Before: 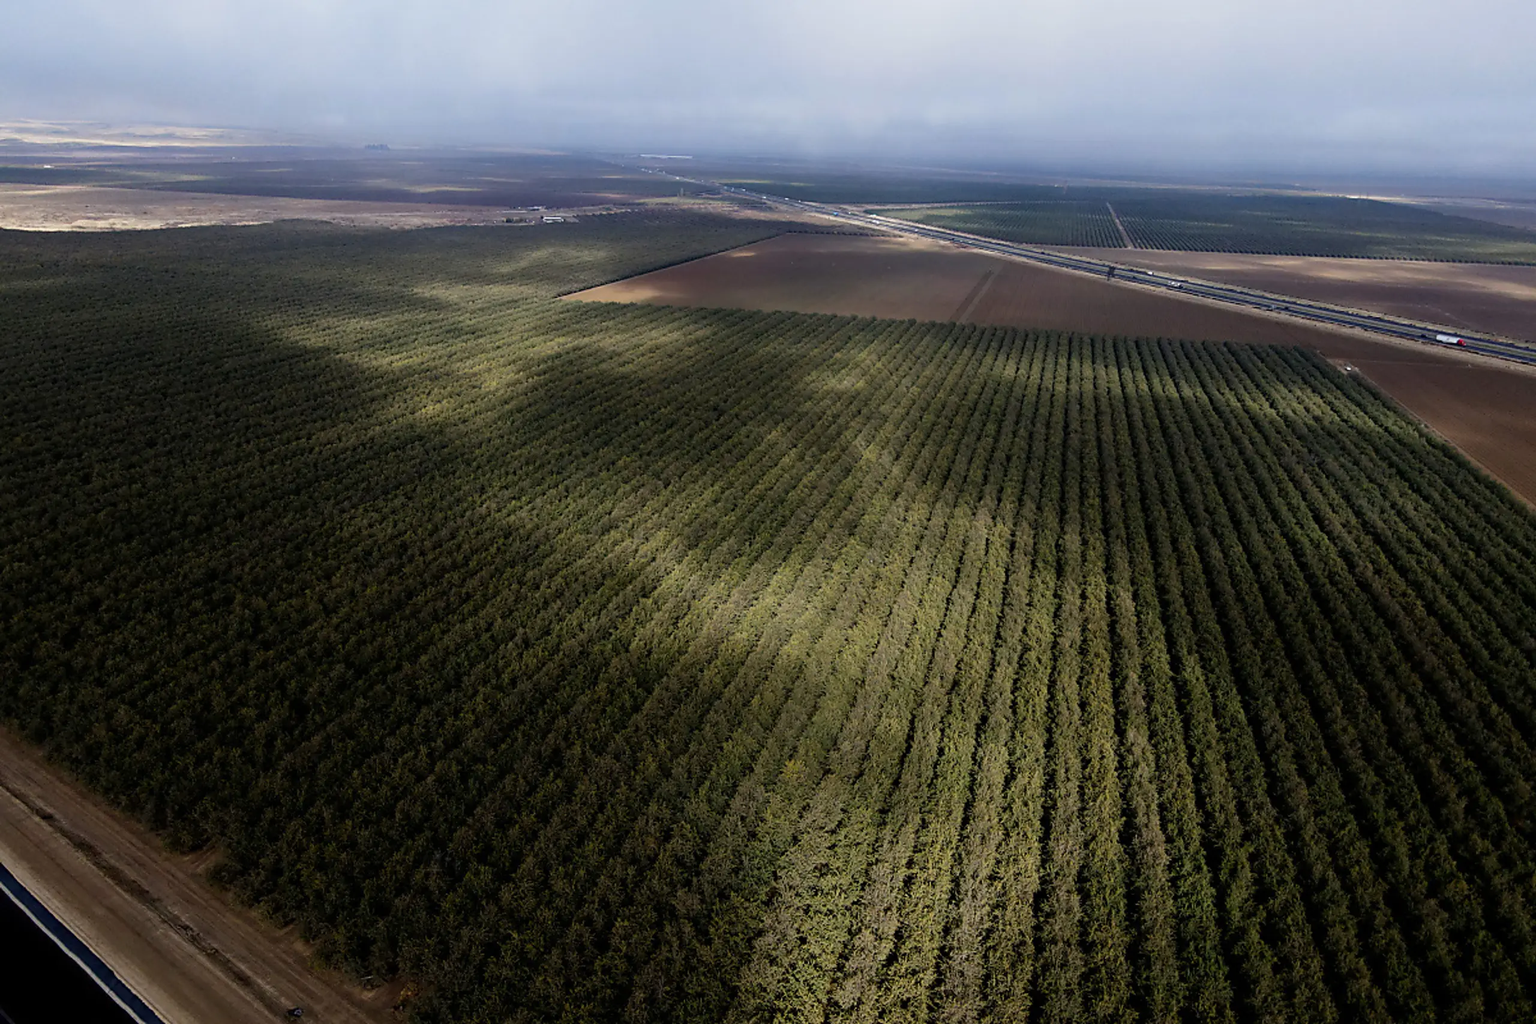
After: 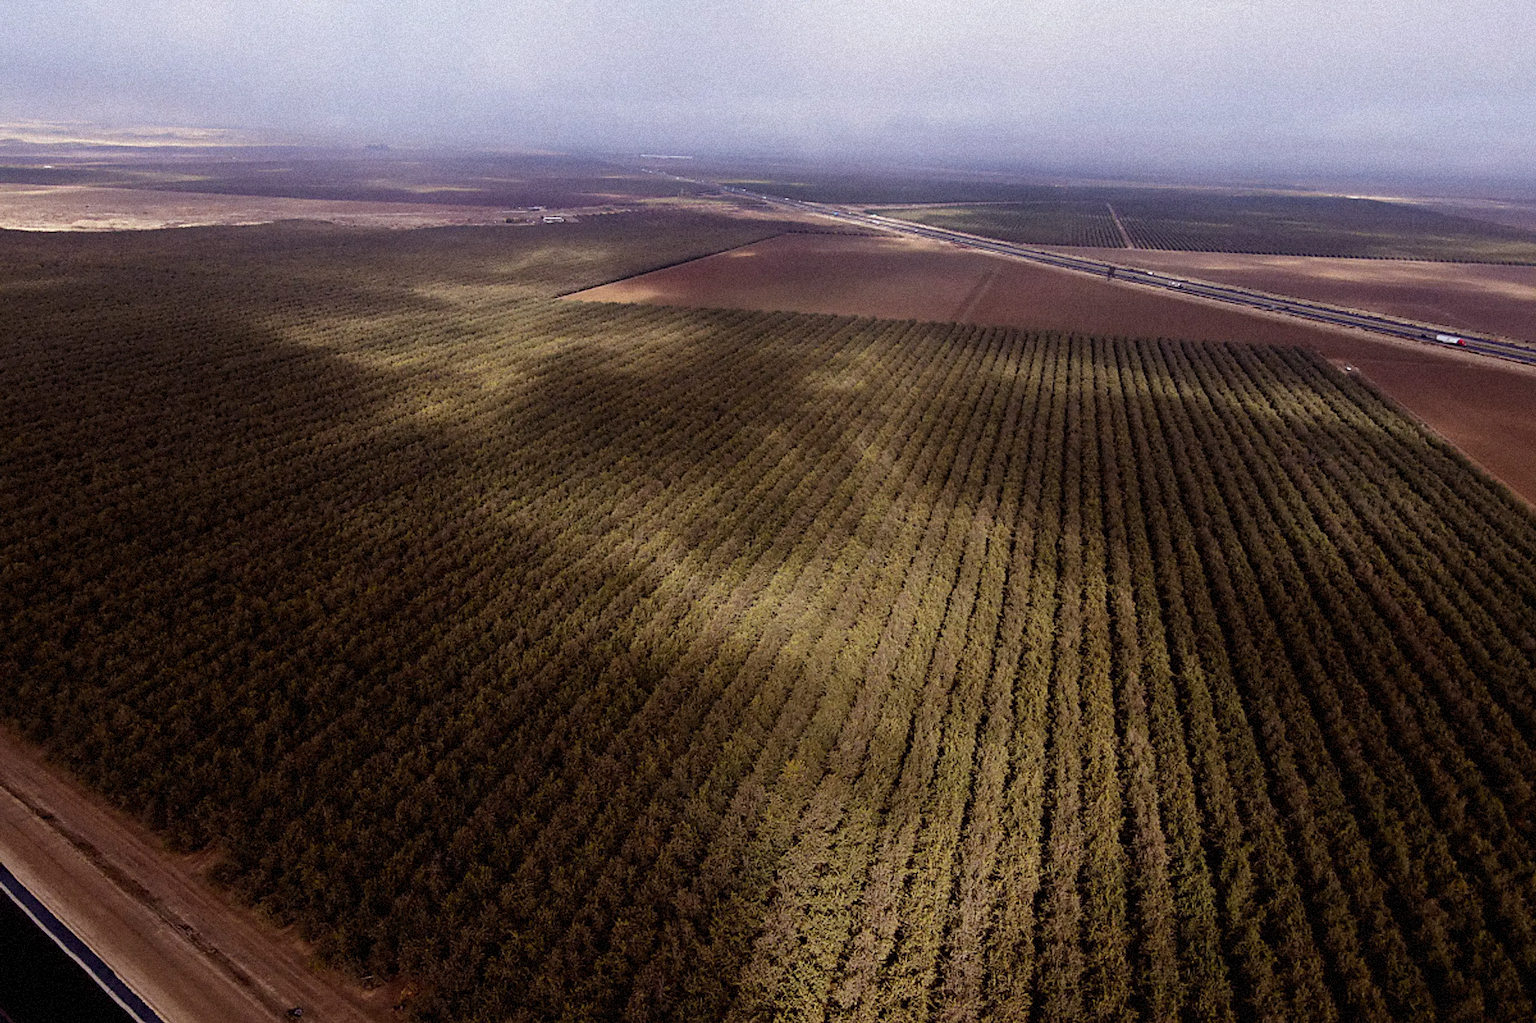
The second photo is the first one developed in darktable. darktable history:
rgb levels: mode RGB, independent channels, levels [[0, 0.474, 1], [0, 0.5, 1], [0, 0.5, 1]]
grain: coarseness 9.38 ISO, strength 34.99%, mid-tones bias 0%
